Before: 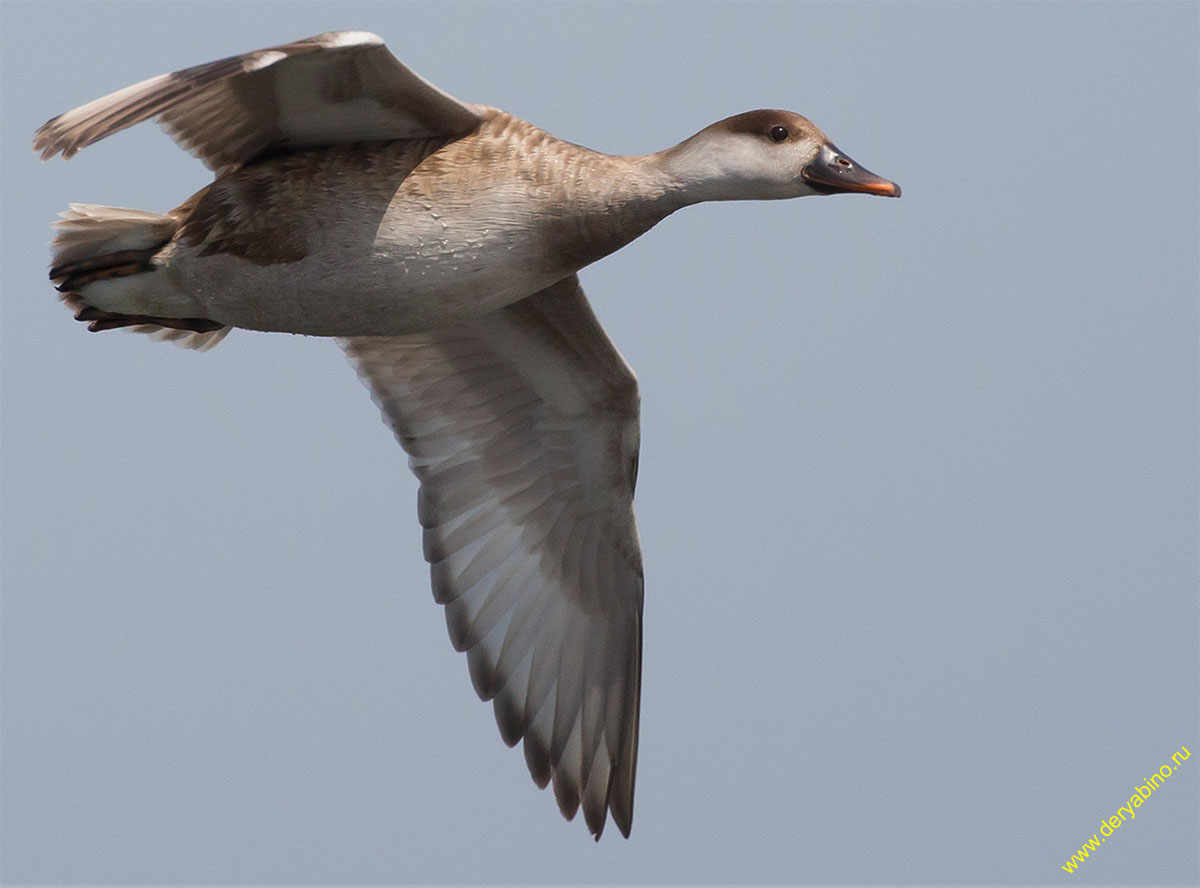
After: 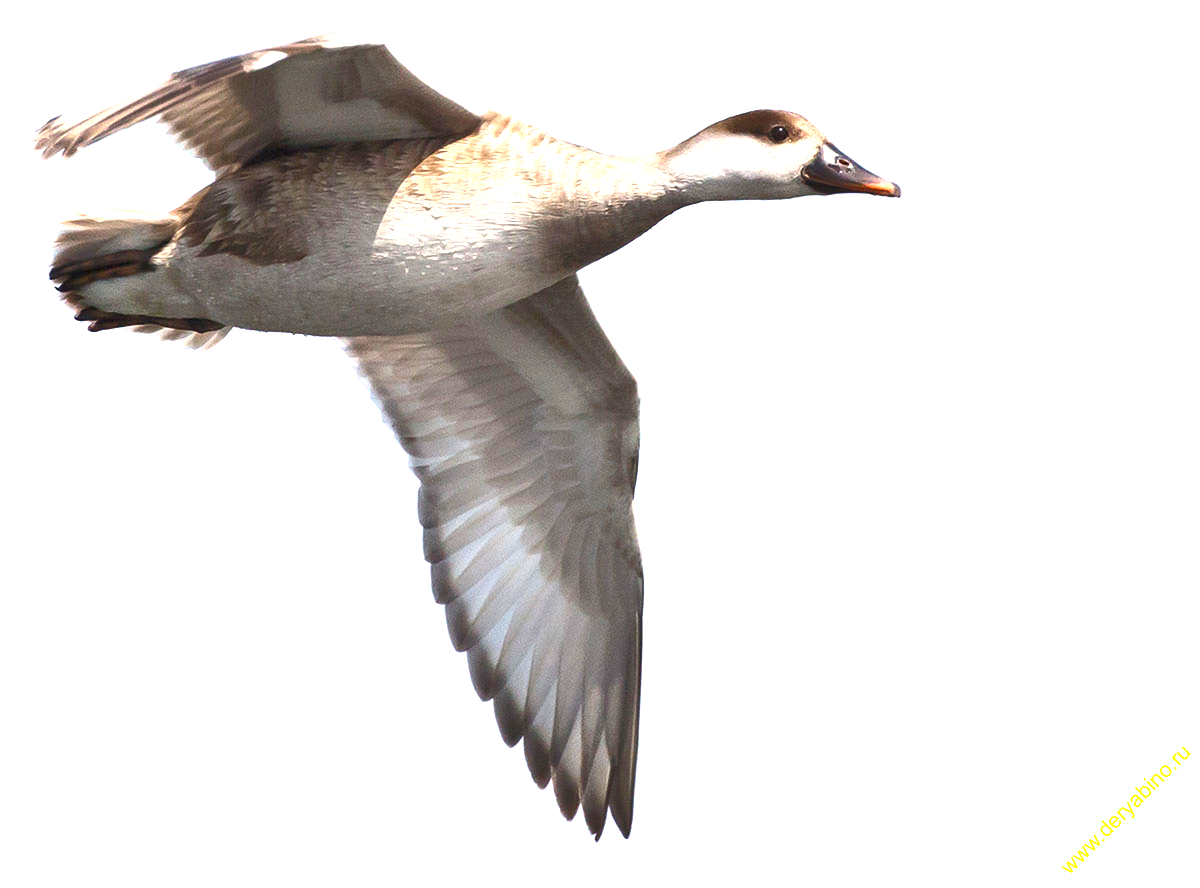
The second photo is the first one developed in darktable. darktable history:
shadows and highlights: shadows 37.27, highlights -28.18, soften with gaussian
exposure: black level correction 0, exposure 1.741 EV, compensate exposure bias true, compensate highlight preservation false
